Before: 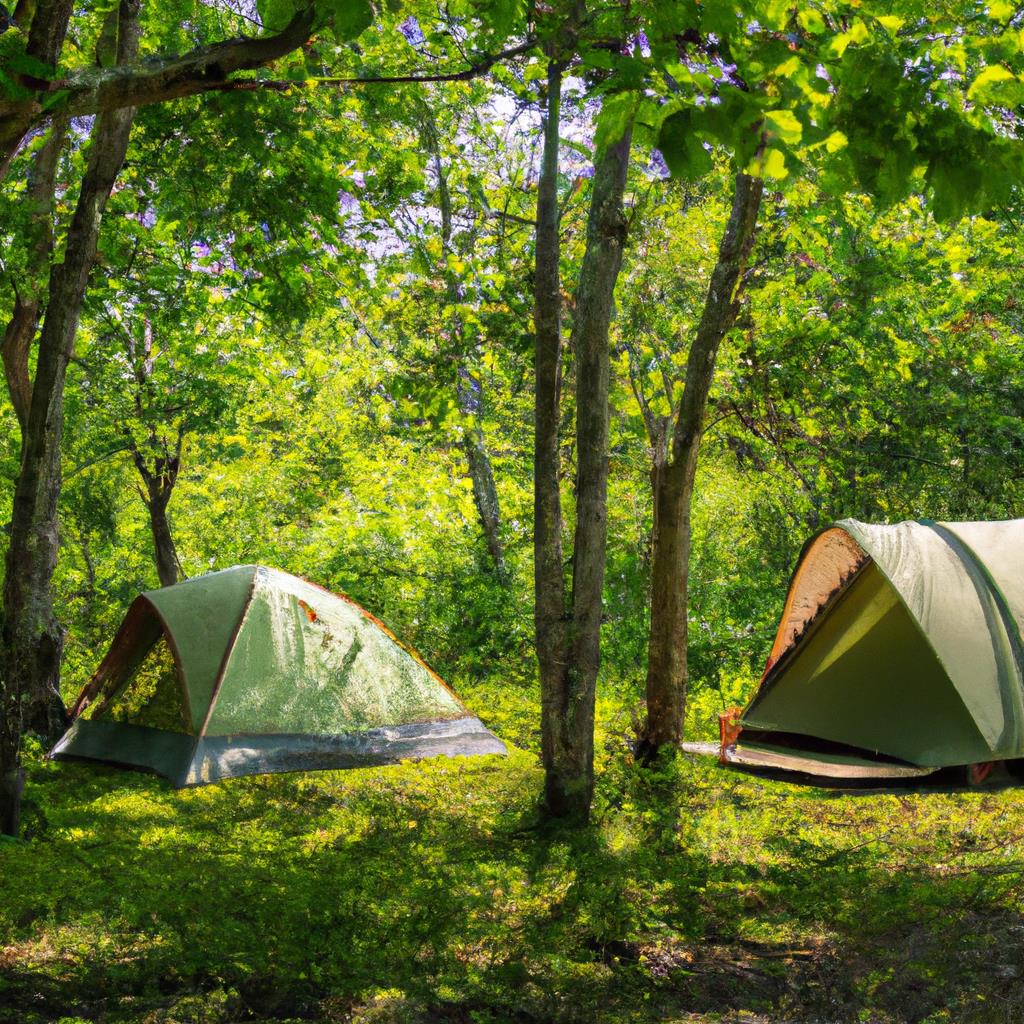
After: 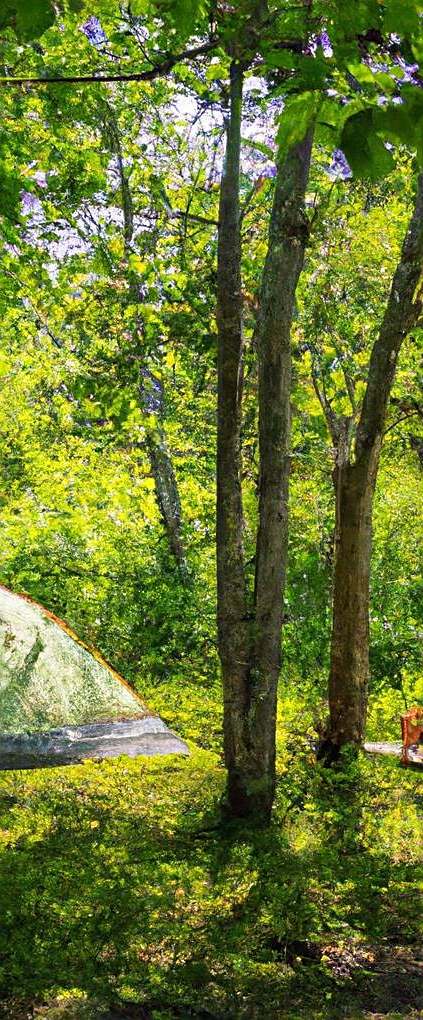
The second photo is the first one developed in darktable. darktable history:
crop: left 31.122%, right 27.417%
sharpen: on, module defaults
